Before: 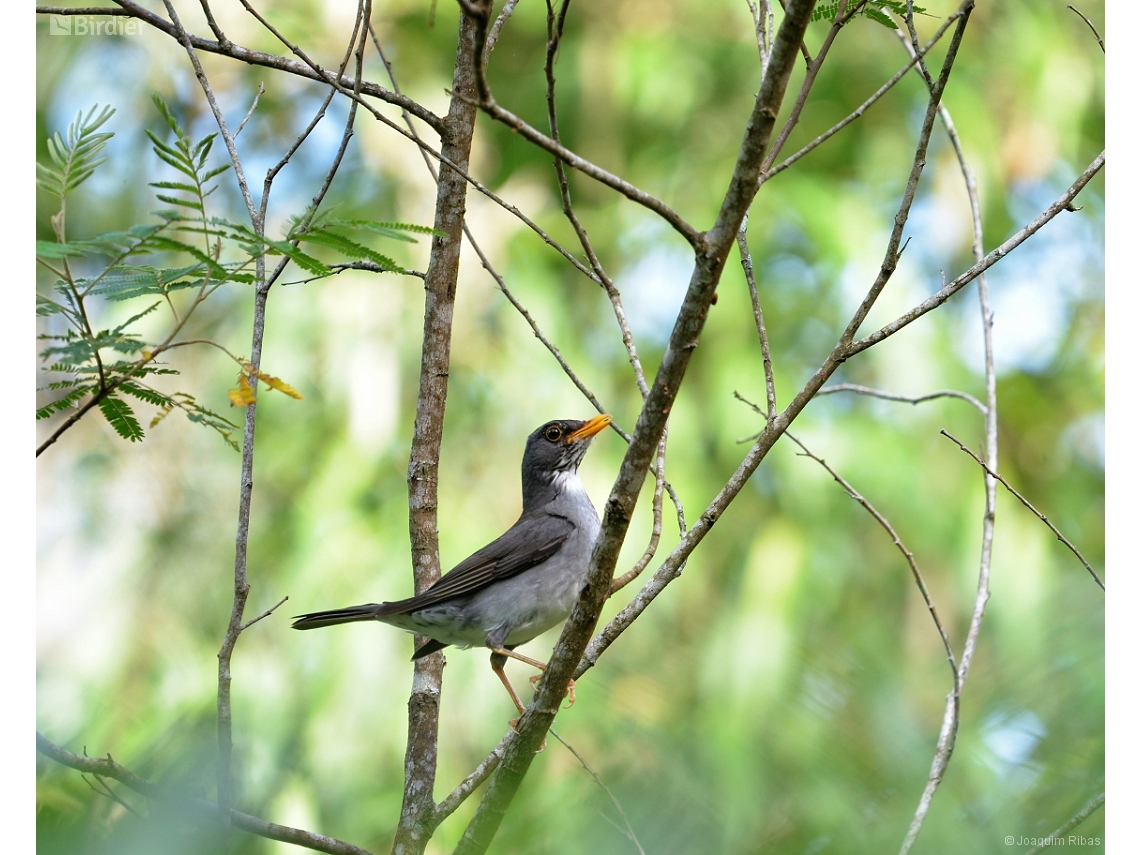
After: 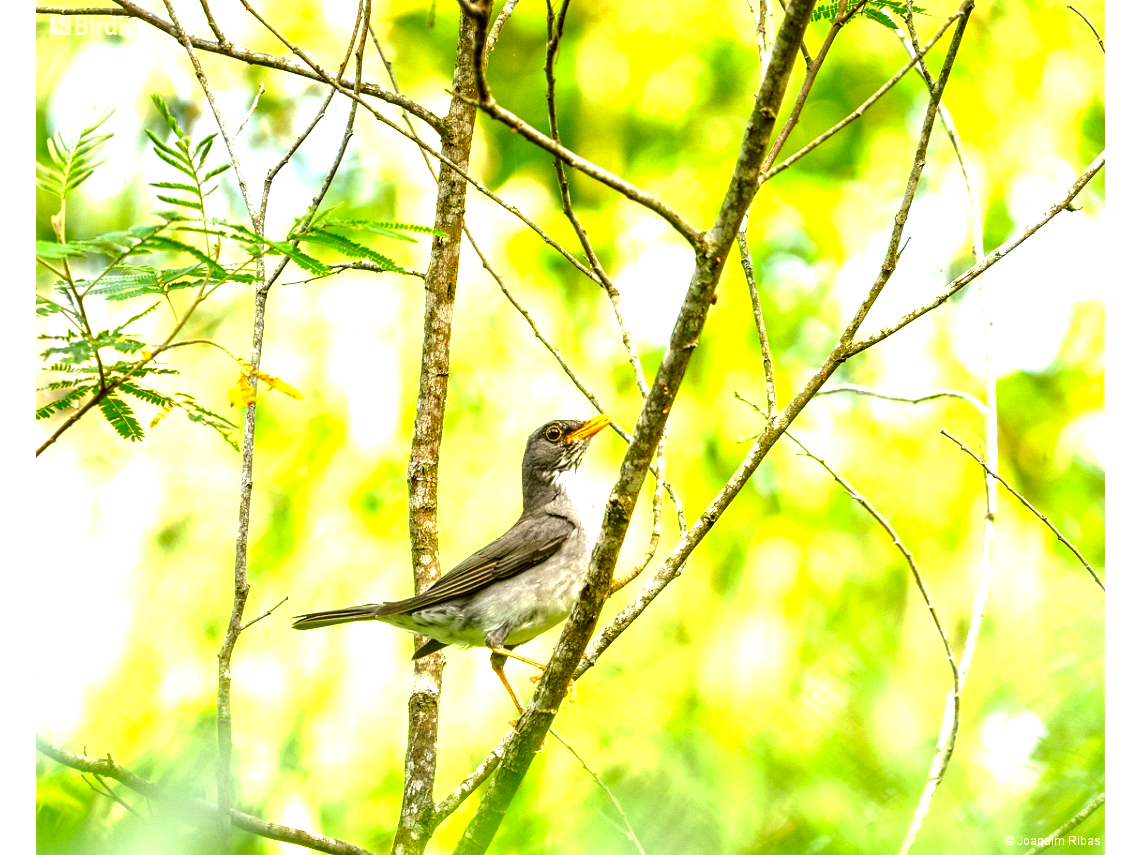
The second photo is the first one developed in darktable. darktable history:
local contrast: detail 150%
exposure: black level correction 0, exposure 1.35 EV, compensate exposure bias true, compensate highlight preservation false
color correction: highlights a* 0.162, highlights b* 29.53, shadows a* -0.162, shadows b* 21.09
color balance: contrast 6.48%, output saturation 113.3%
